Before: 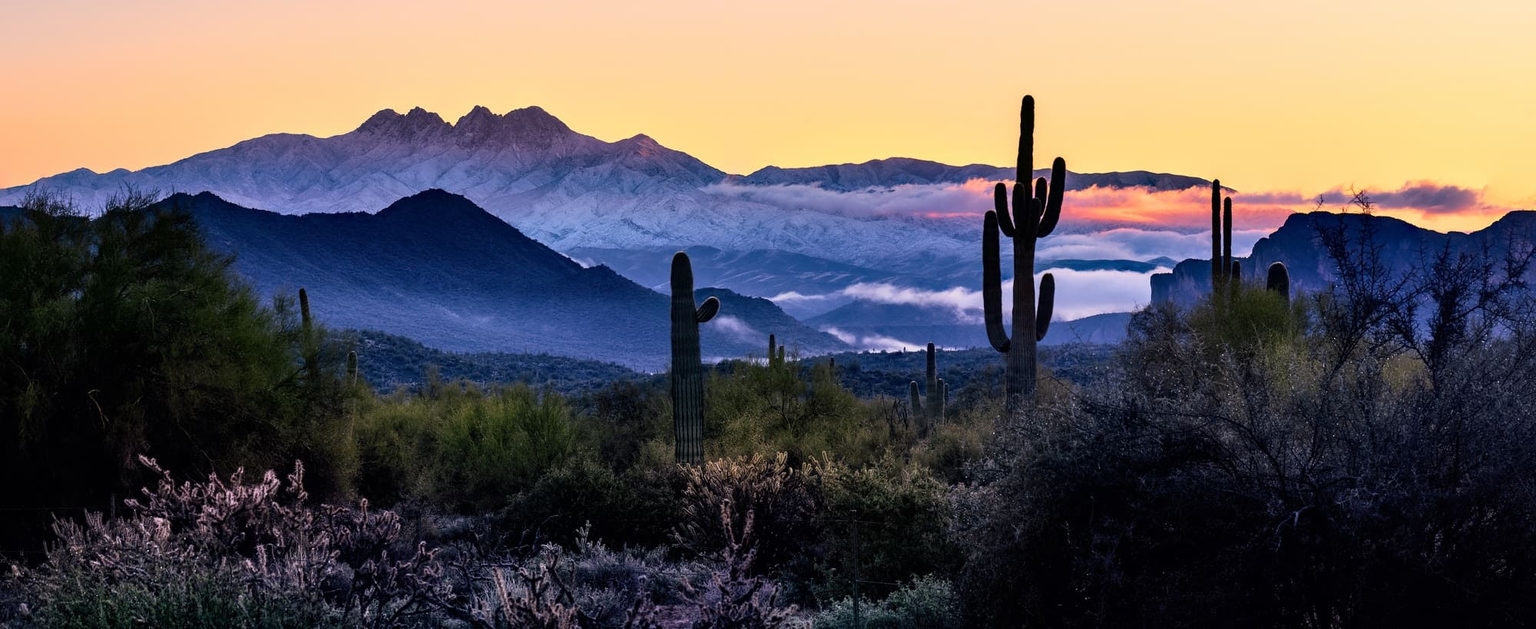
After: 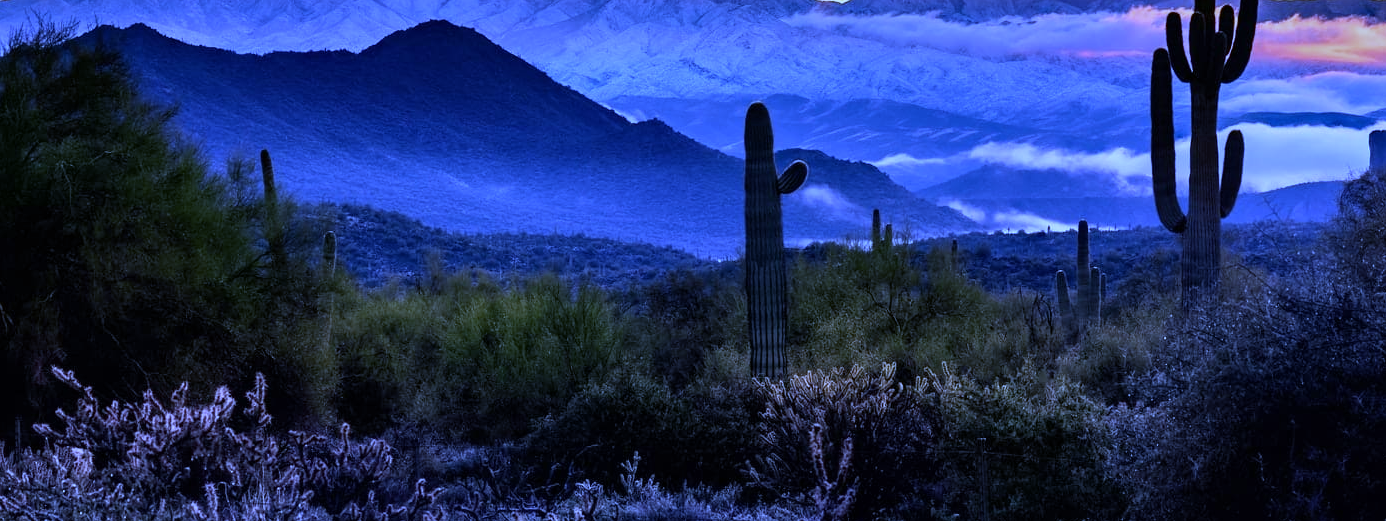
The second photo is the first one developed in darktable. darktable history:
crop: left 6.488%, top 27.668%, right 24.183%, bottom 8.656%
white balance: red 0.766, blue 1.537
